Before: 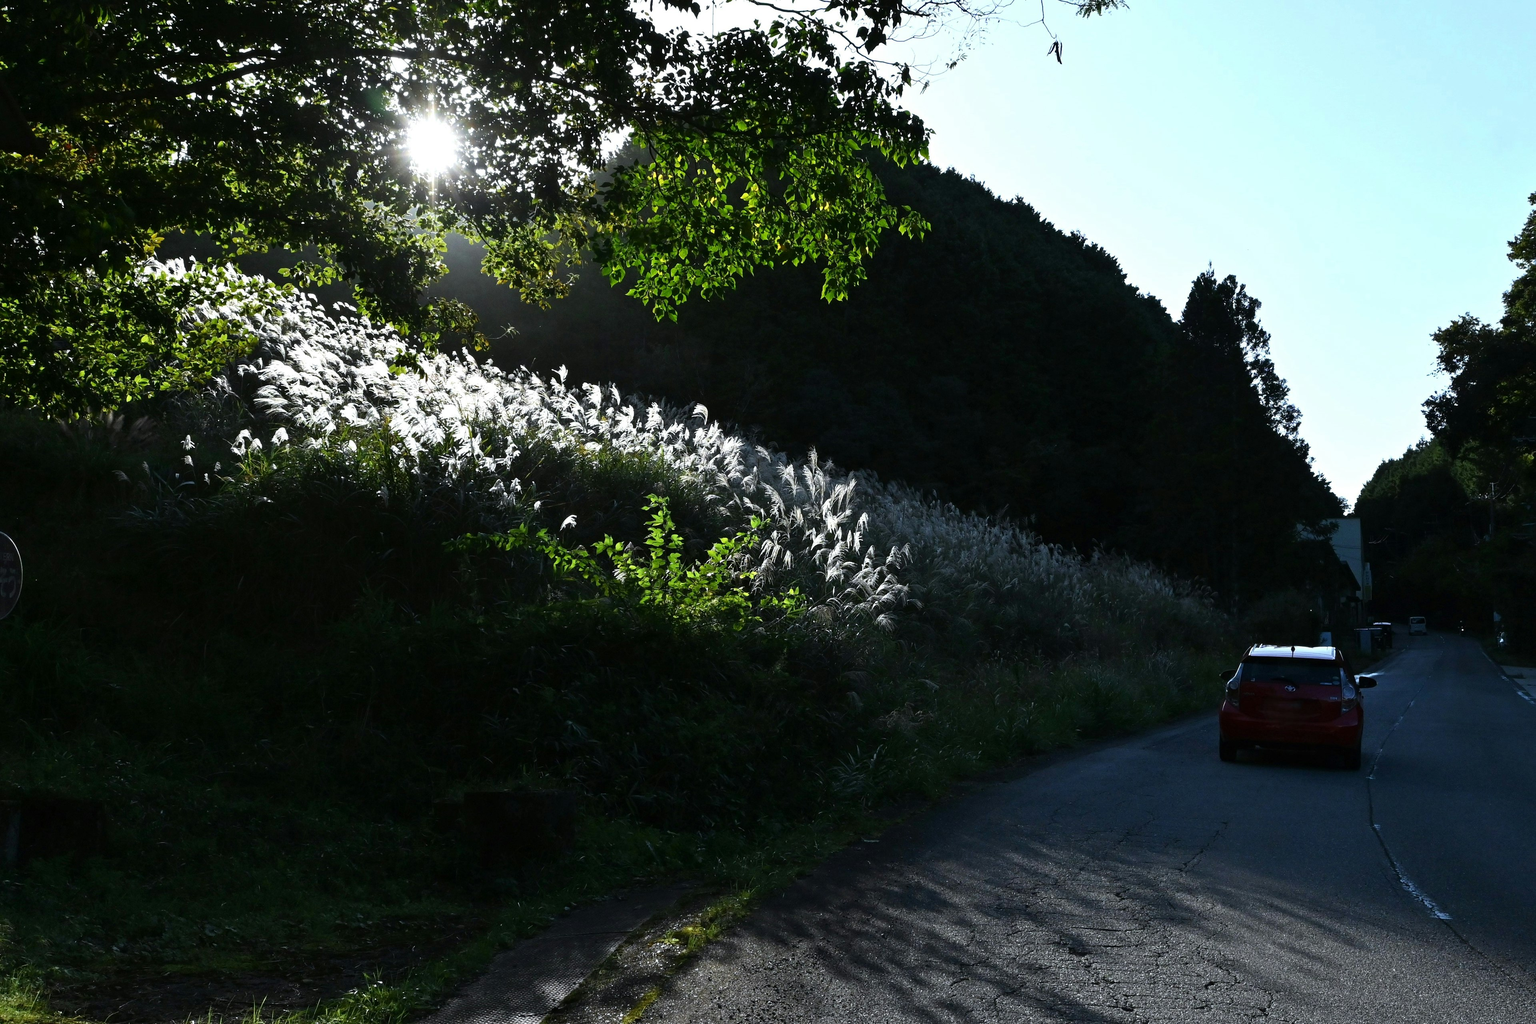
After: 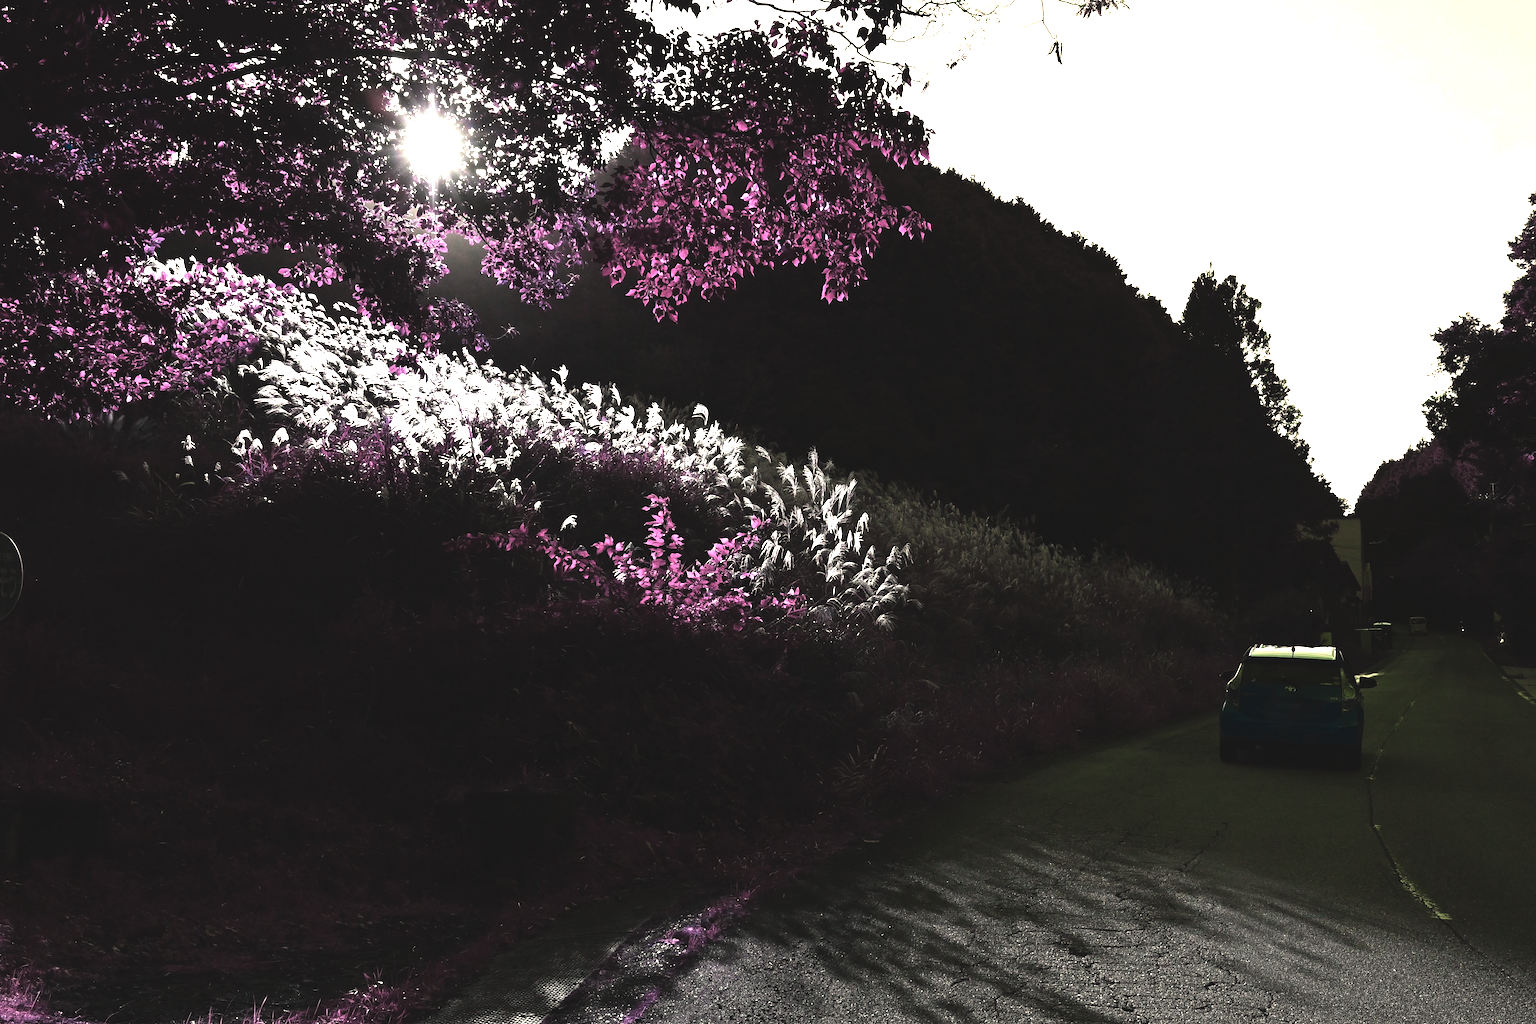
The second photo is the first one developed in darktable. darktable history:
color balance rgb: highlights gain › chroma 2.089%, highlights gain › hue 74.71°, global offset › luminance 1.981%, perceptual saturation grading › global saturation 0.276%, hue shift -148.11°, contrast 35.035%, saturation formula JzAzBz (2021)
